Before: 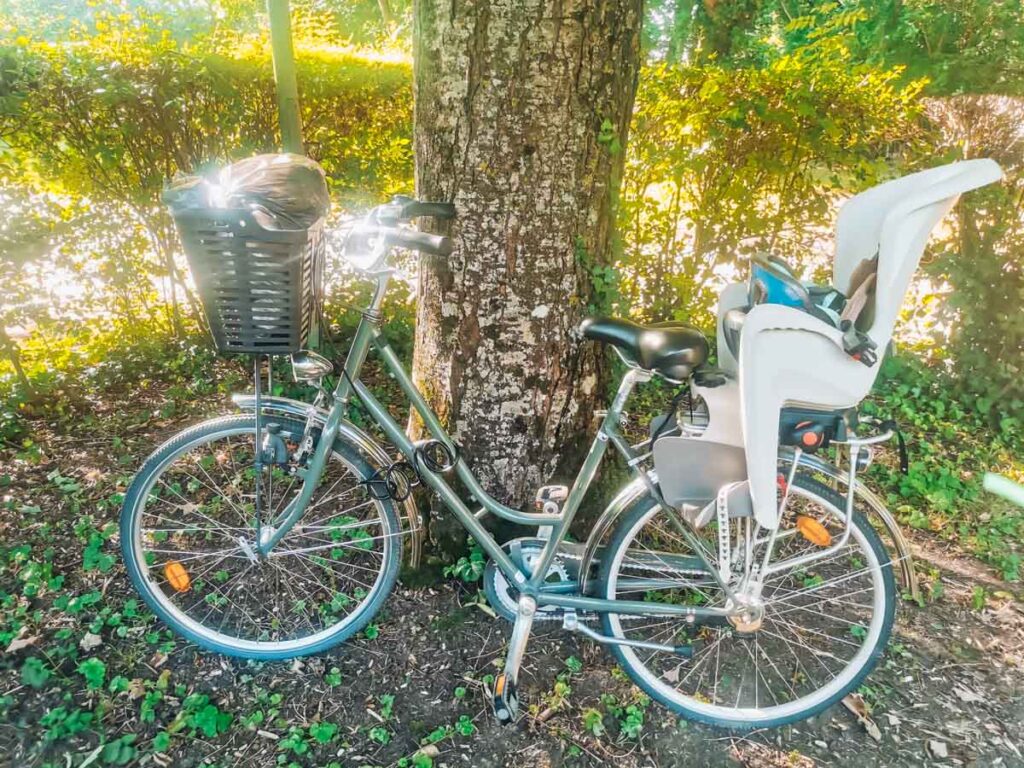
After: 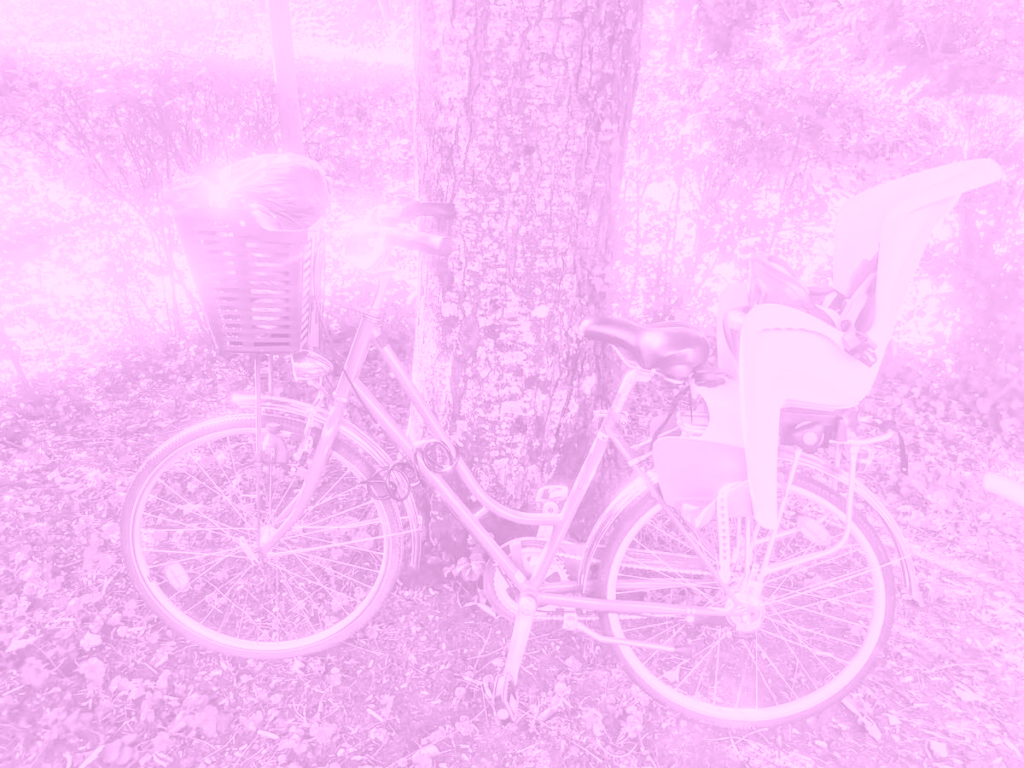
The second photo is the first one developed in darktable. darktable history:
colorize: hue 331.2°, saturation 75%, source mix 30.28%, lightness 70.52%, version 1
white balance: red 1.138, green 0.996, blue 0.812
